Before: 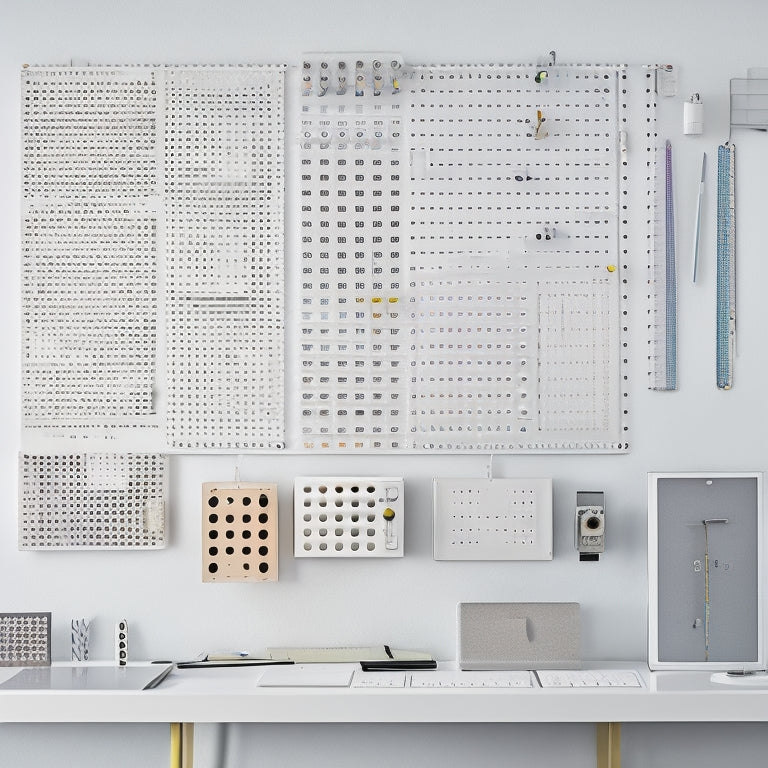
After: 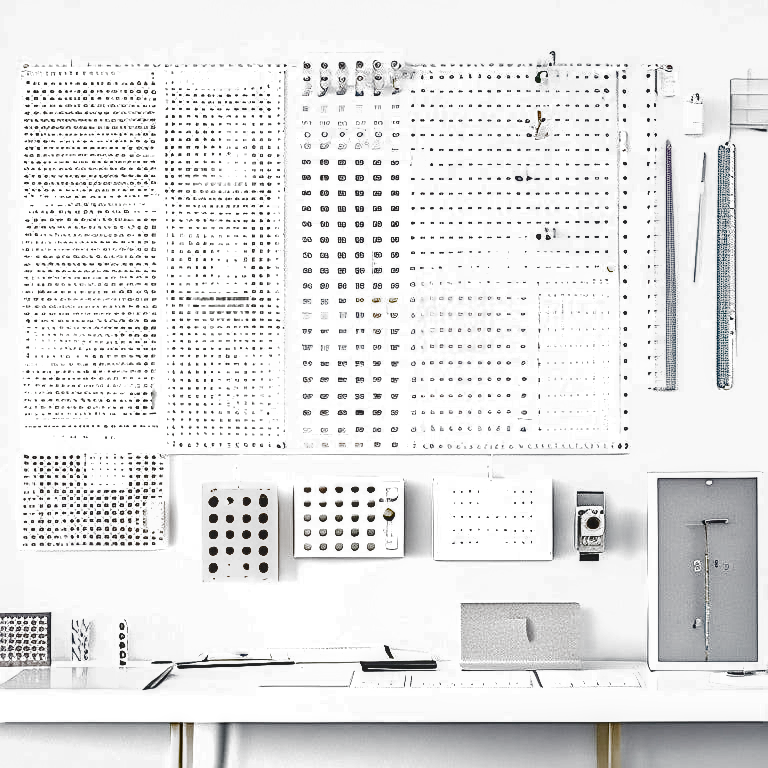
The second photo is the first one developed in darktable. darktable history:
shadows and highlights: low approximation 0.01, soften with gaussian
sharpen: on, module defaults
exposure: black level correction 0, exposure 1.39 EV, compensate highlight preservation false
local contrast: on, module defaults
filmic rgb: black relative exposure -16 EV, white relative exposure 2.9 EV, hardness 10, add noise in highlights 0.002, preserve chrominance max RGB, color science v3 (2019), use custom middle-gray values true, iterations of high-quality reconstruction 0, contrast in highlights soft
